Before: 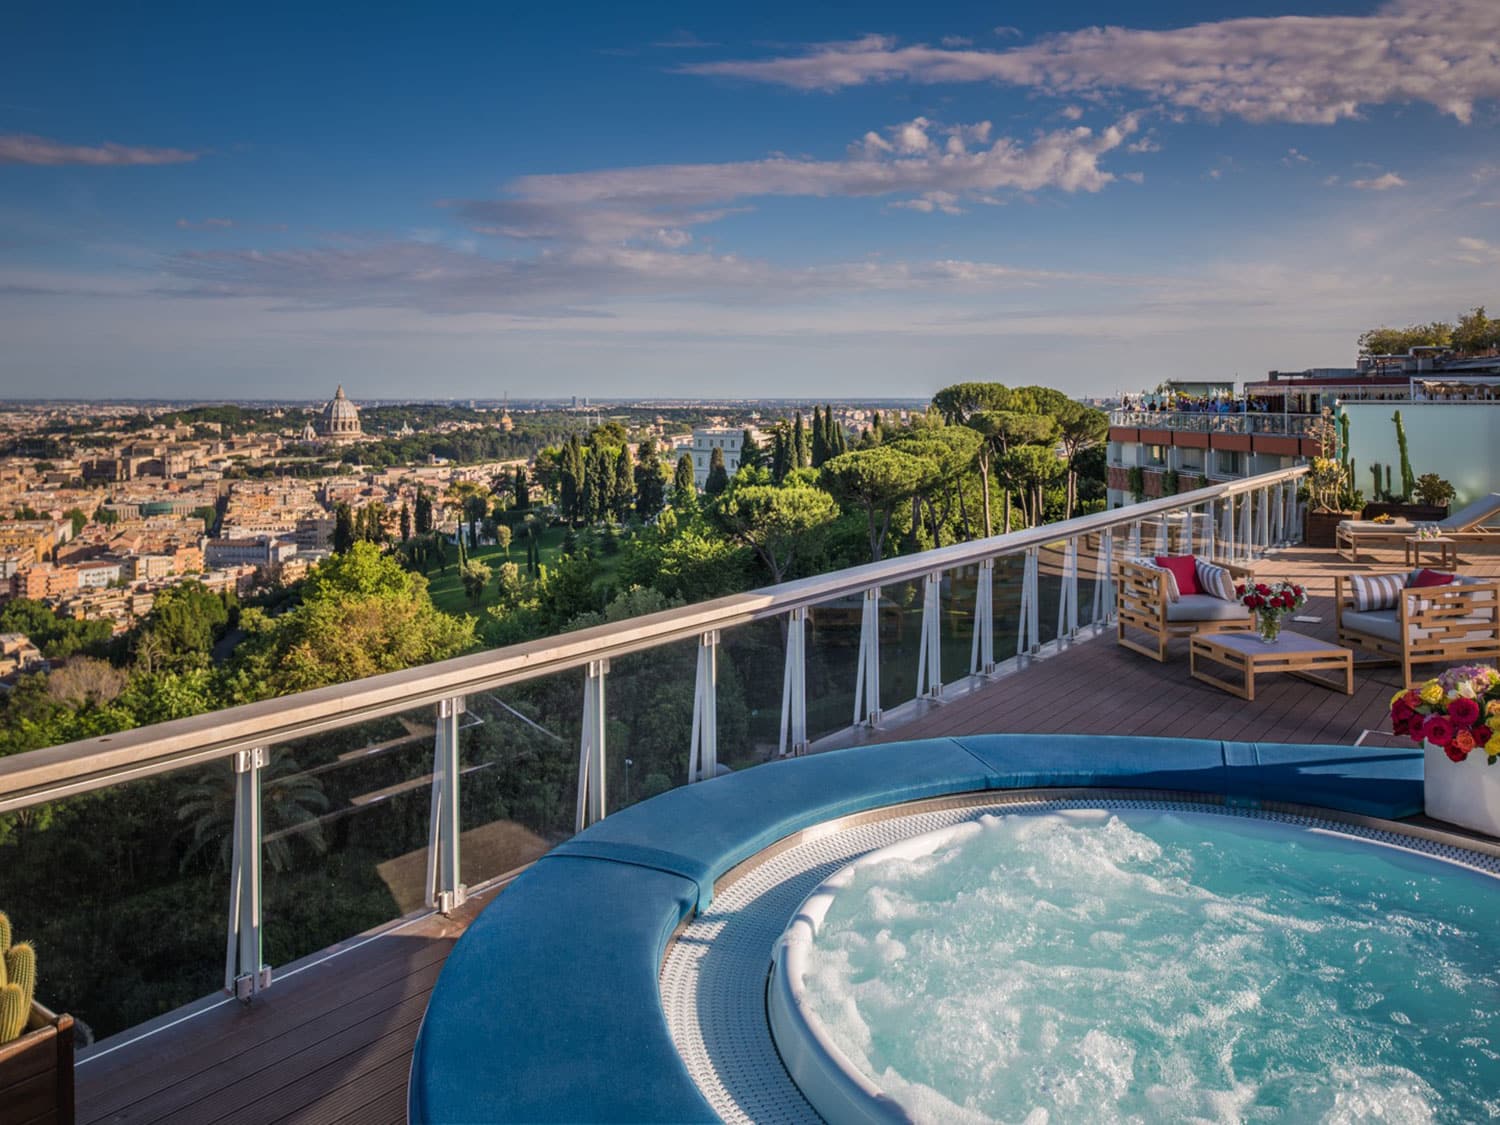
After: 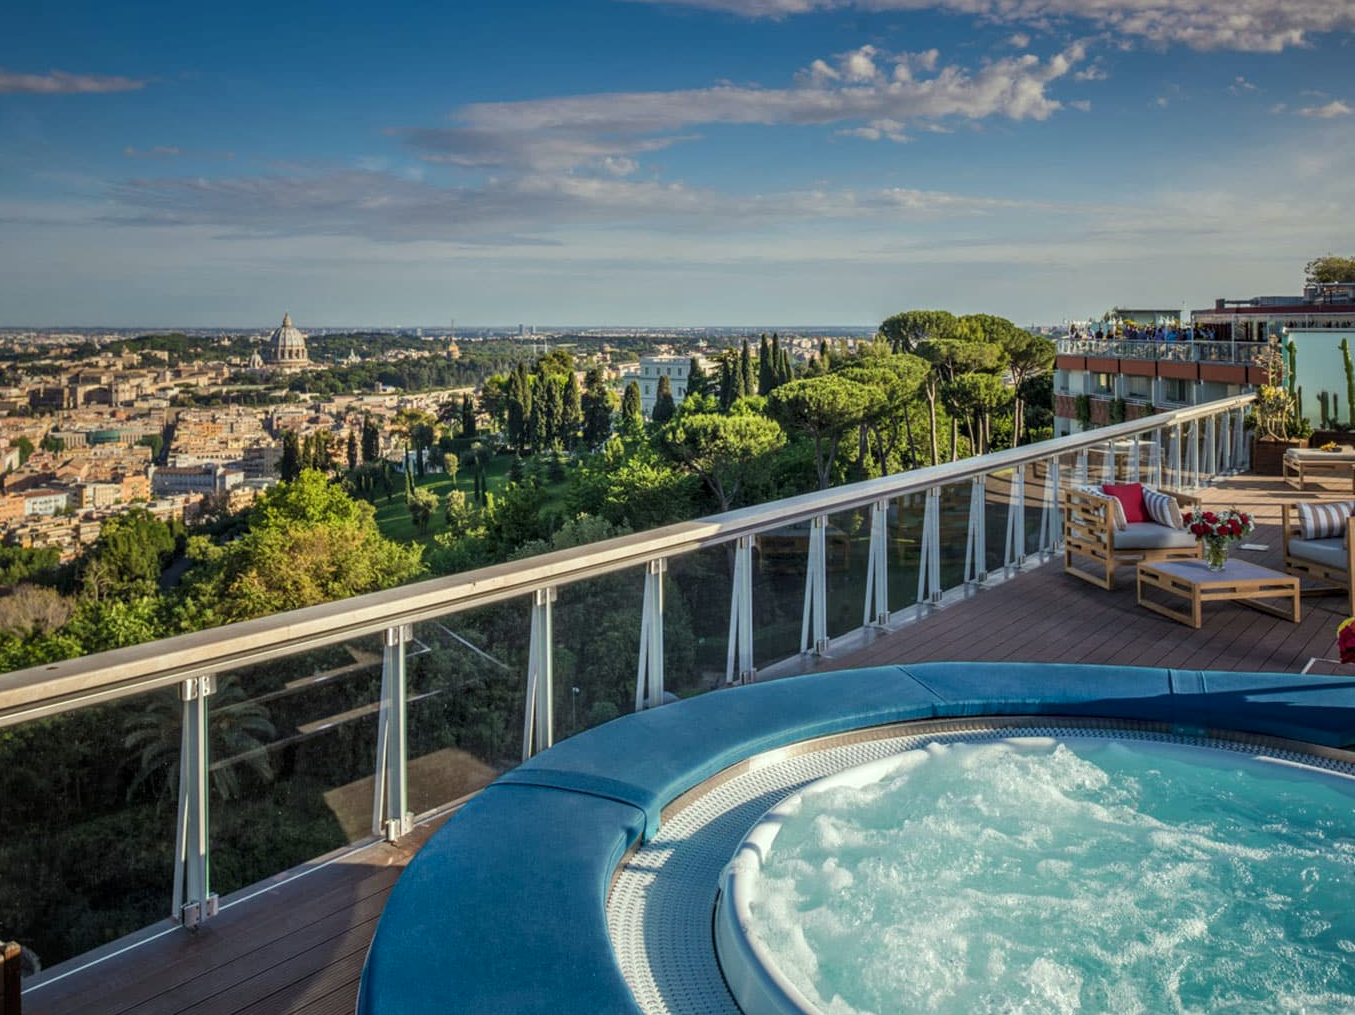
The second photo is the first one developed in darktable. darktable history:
color correction: highlights a* -7.76, highlights b* 3.22
local contrast: highlights 107%, shadows 100%, detail 119%, midtone range 0.2
crop: left 3.554%, top 6.436%, right 6.093%, bottom 3.295%
